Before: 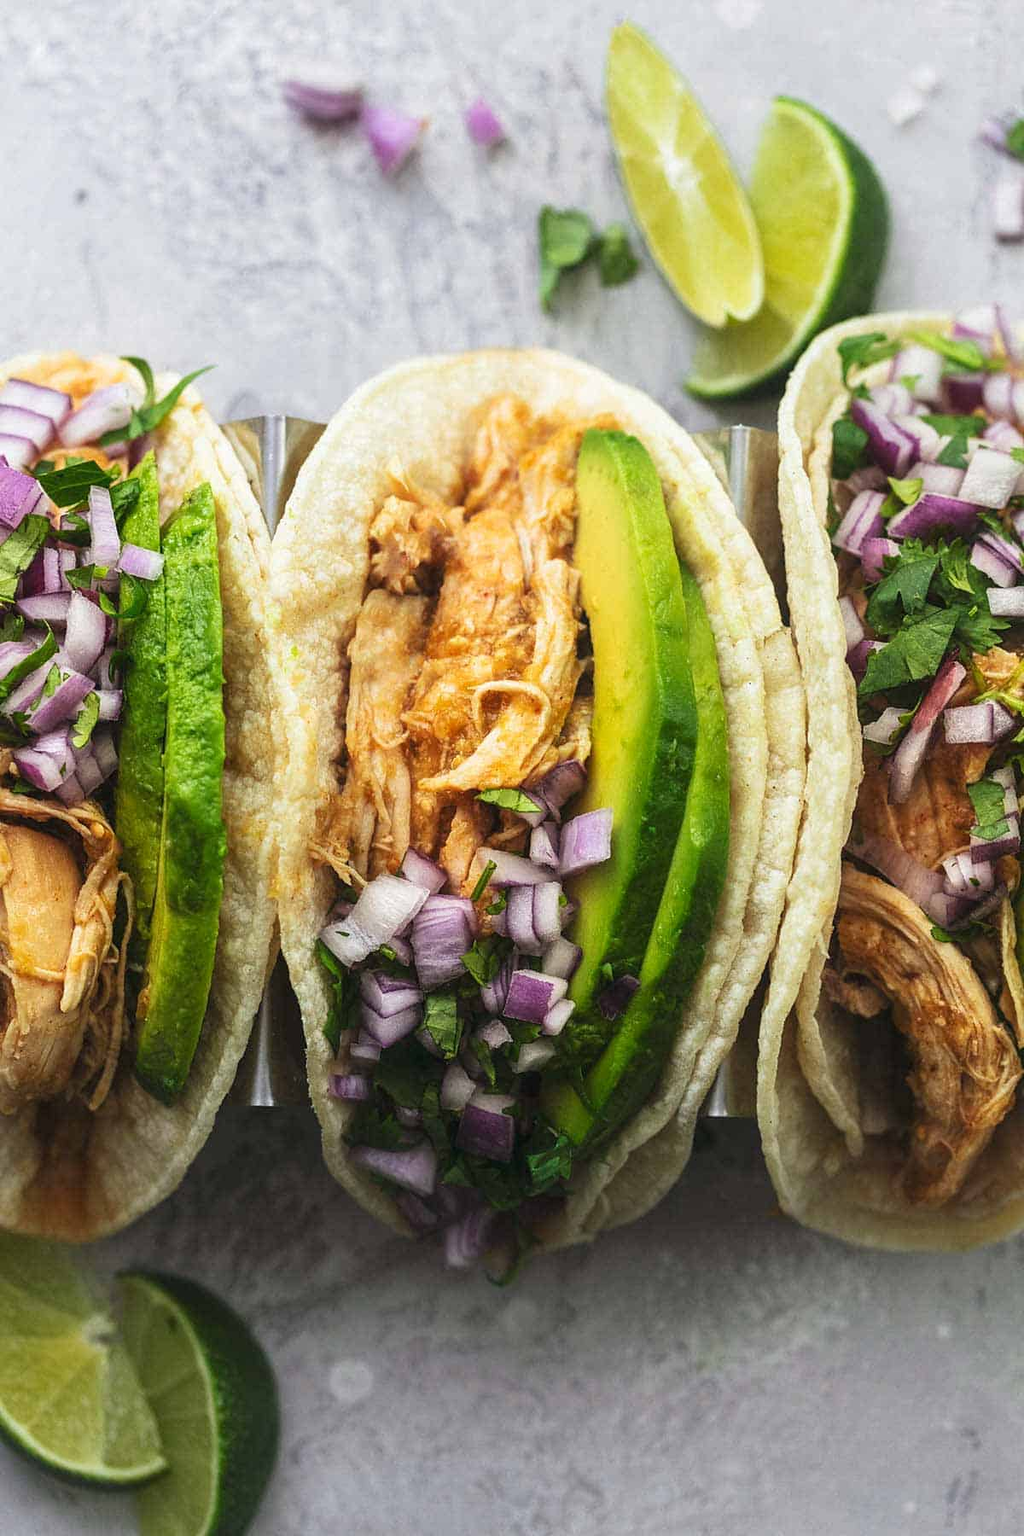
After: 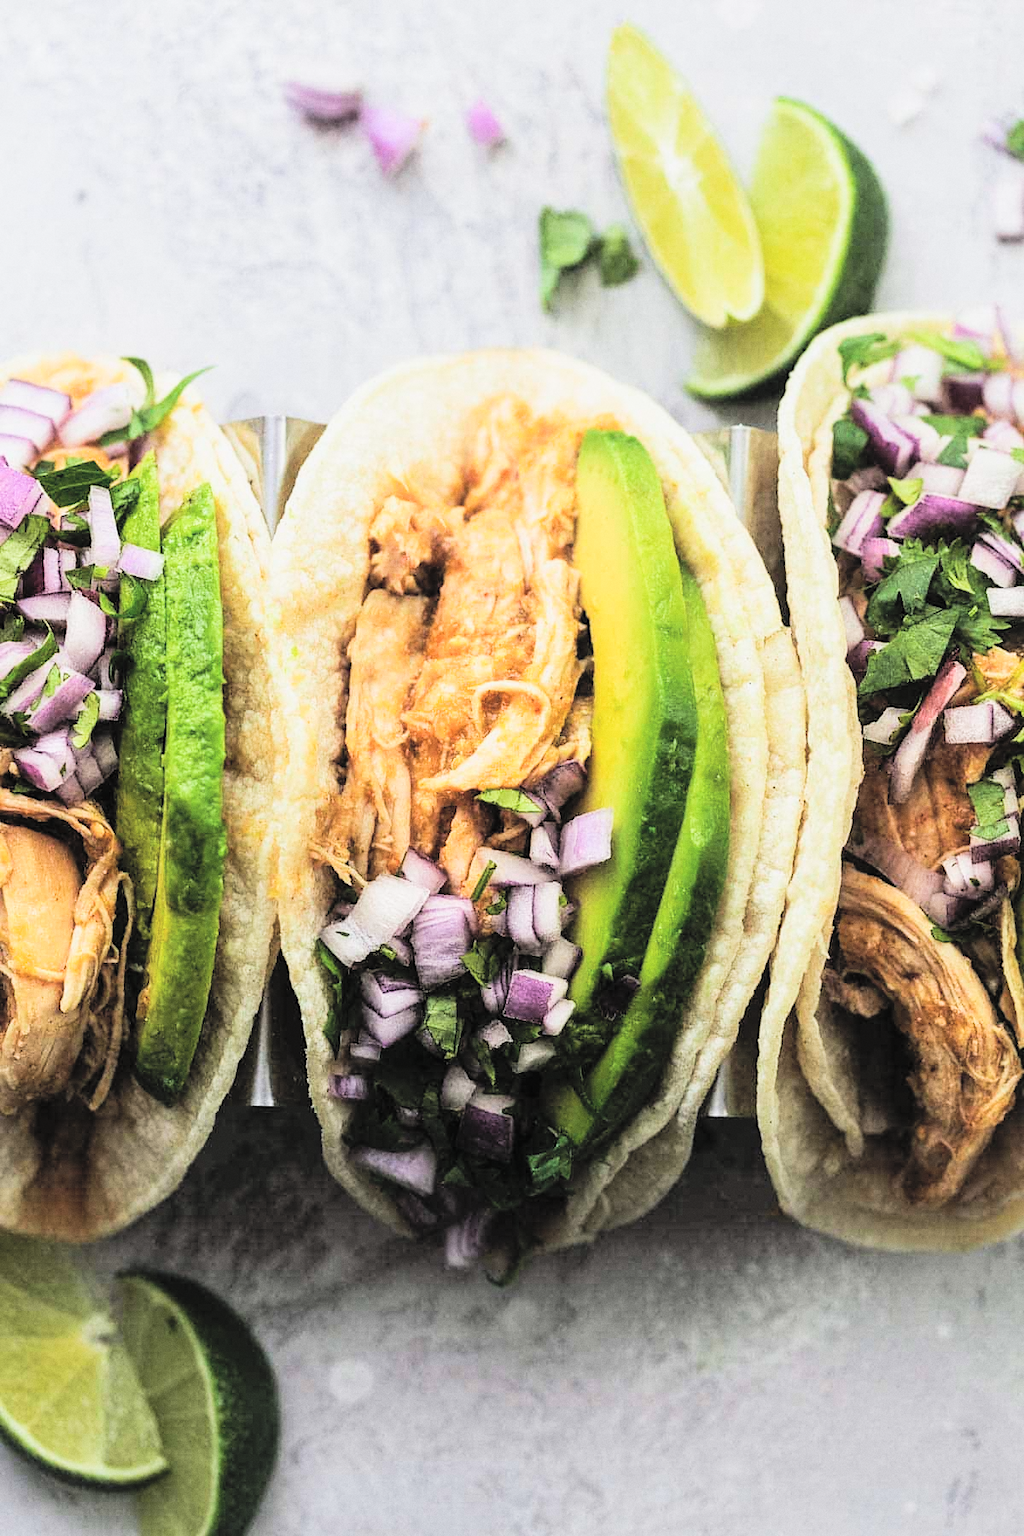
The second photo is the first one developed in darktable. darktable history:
tone equalizer: -8 EV -0.75 EV, -7 EV -0.7 EV, -6 EV -0.6 EV, -5 EV -0.4 EV, -3 EV 0.4 EV, -2 EV 0.6 EV, -1 EV 0.7 EV, +0 EV 0.75 EV, edges refinement/feathering 500, mask exposure compensation -1.57 EV, preserve details no
filmic rgb: black relative exposure -7.65 EV, hardness 4.02, contrast 1.1, highlights saturation mix -30%
contrast brightness saturation: brightness 0.28
grain: coarseness 0.09 ISO, strength 16.61%
